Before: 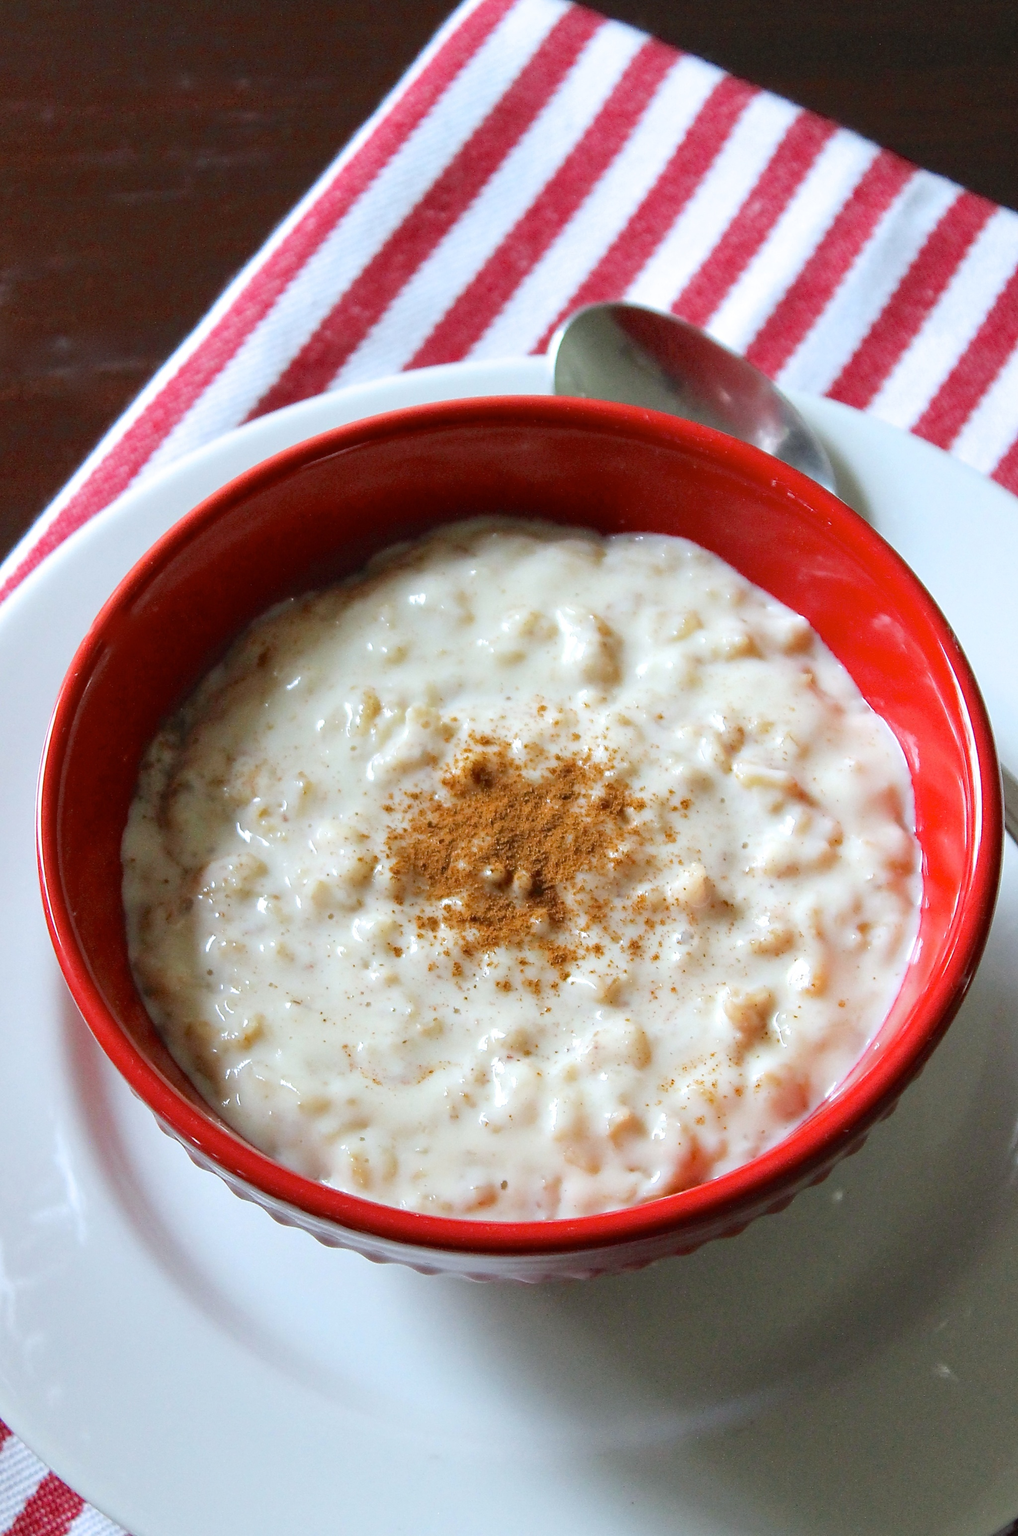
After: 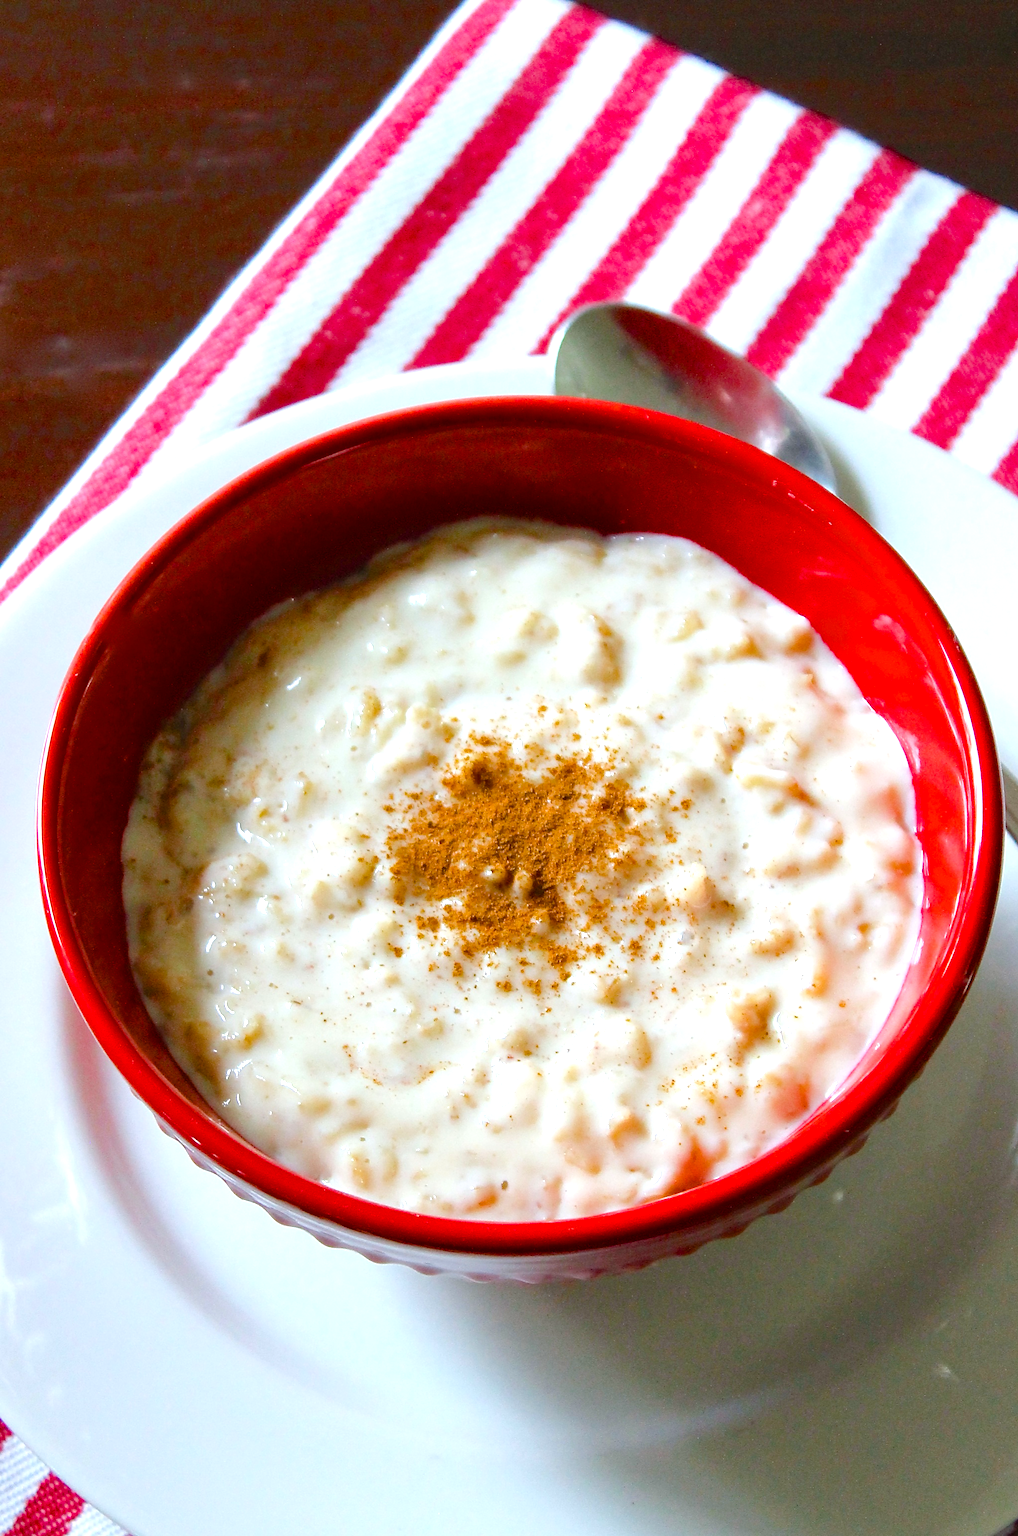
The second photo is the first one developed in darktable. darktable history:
color balance rgb: perceptual saturation grading › global saturation 20%, perceptual saturation grading › highlights -25.718%, perceptual saturation grading › shadows 49.416%, perceptual brilliance grading › global brilliance 10.513%, perceptual brilliance grading › shadows 15.033%, global vibrance 20%
